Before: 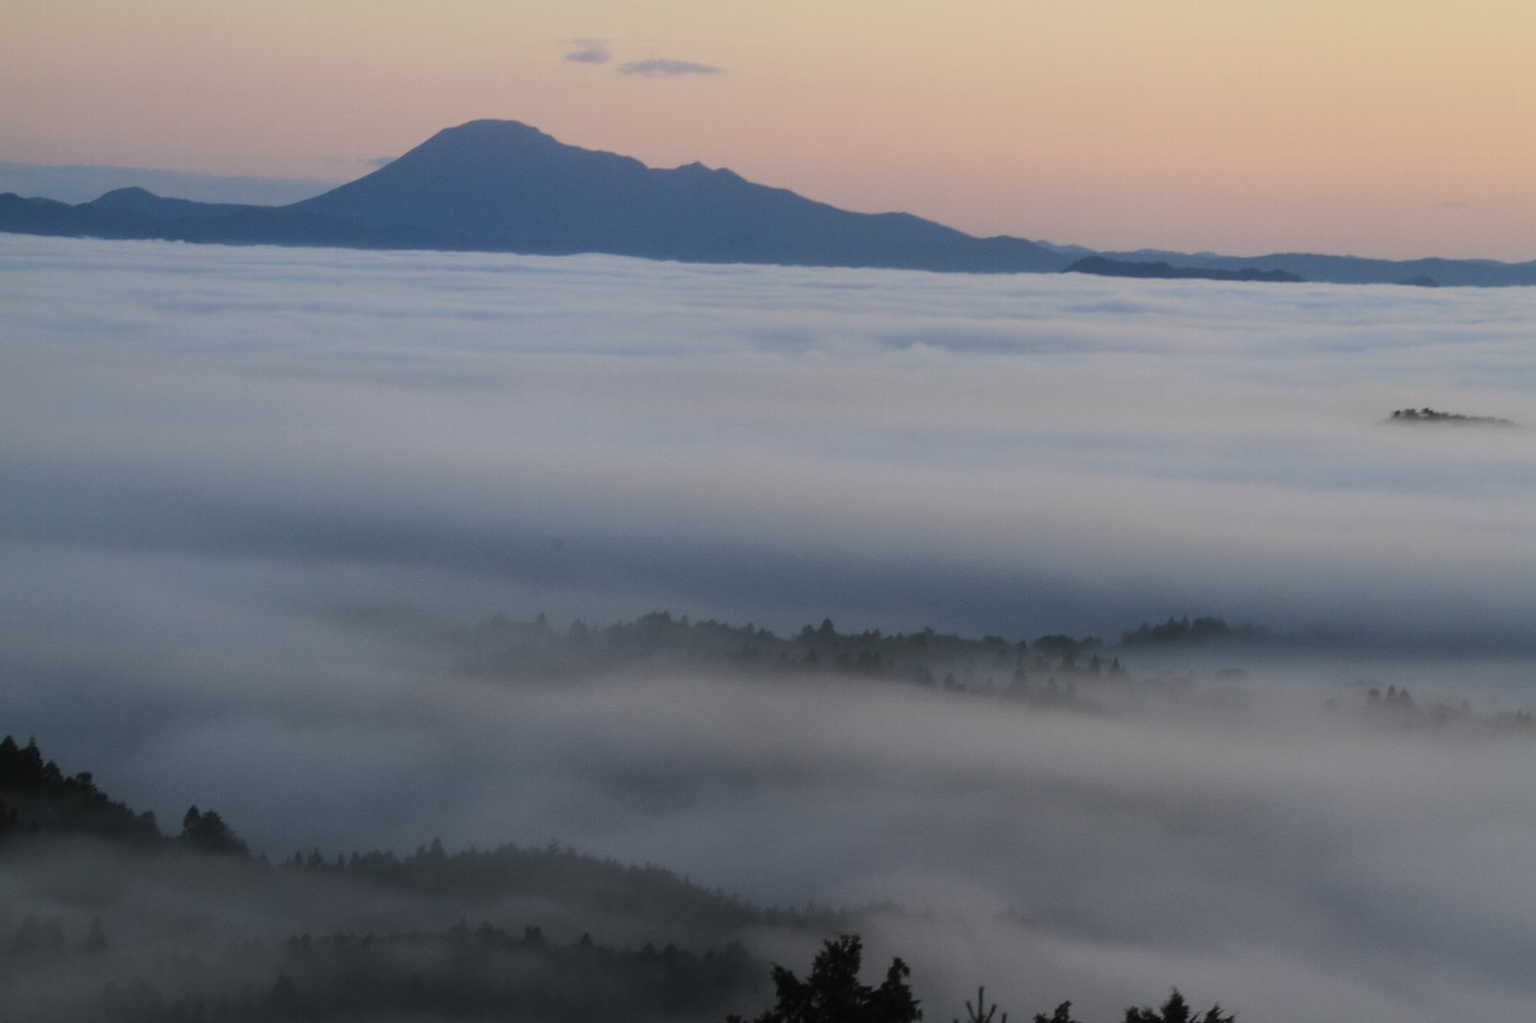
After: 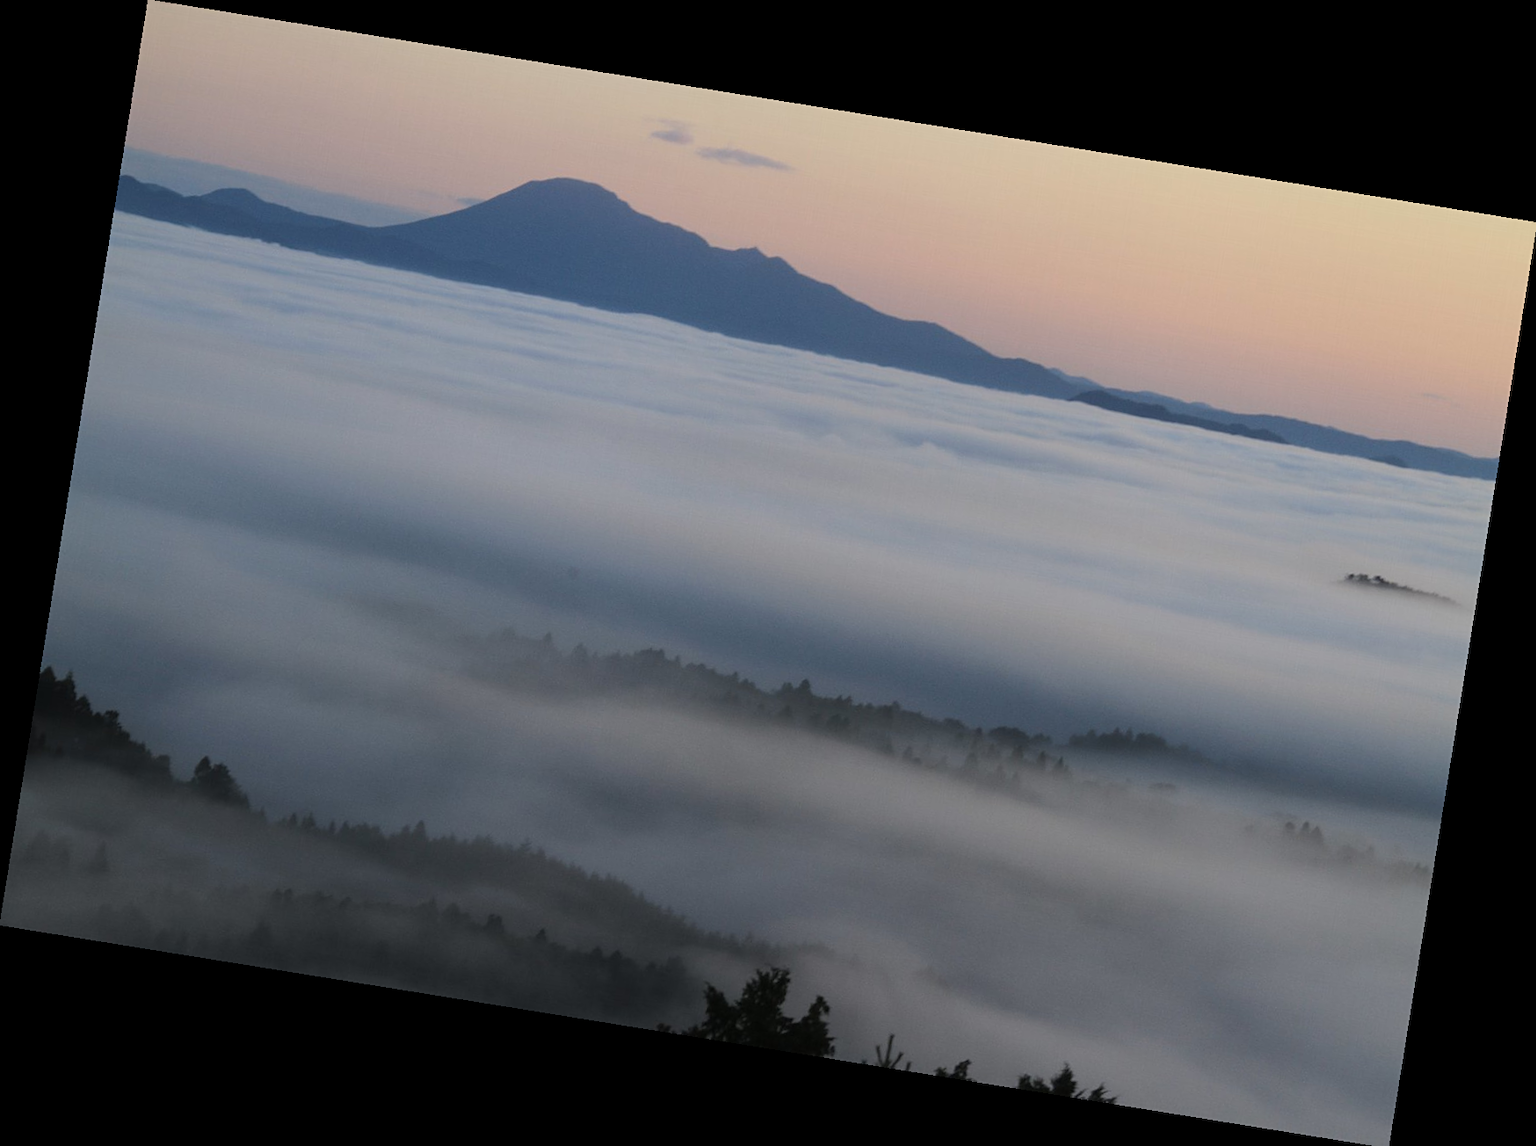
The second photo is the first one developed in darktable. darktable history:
rotate and perspective: rotation 9.12°, automatic cropping off
sharpen: amount 0.2
